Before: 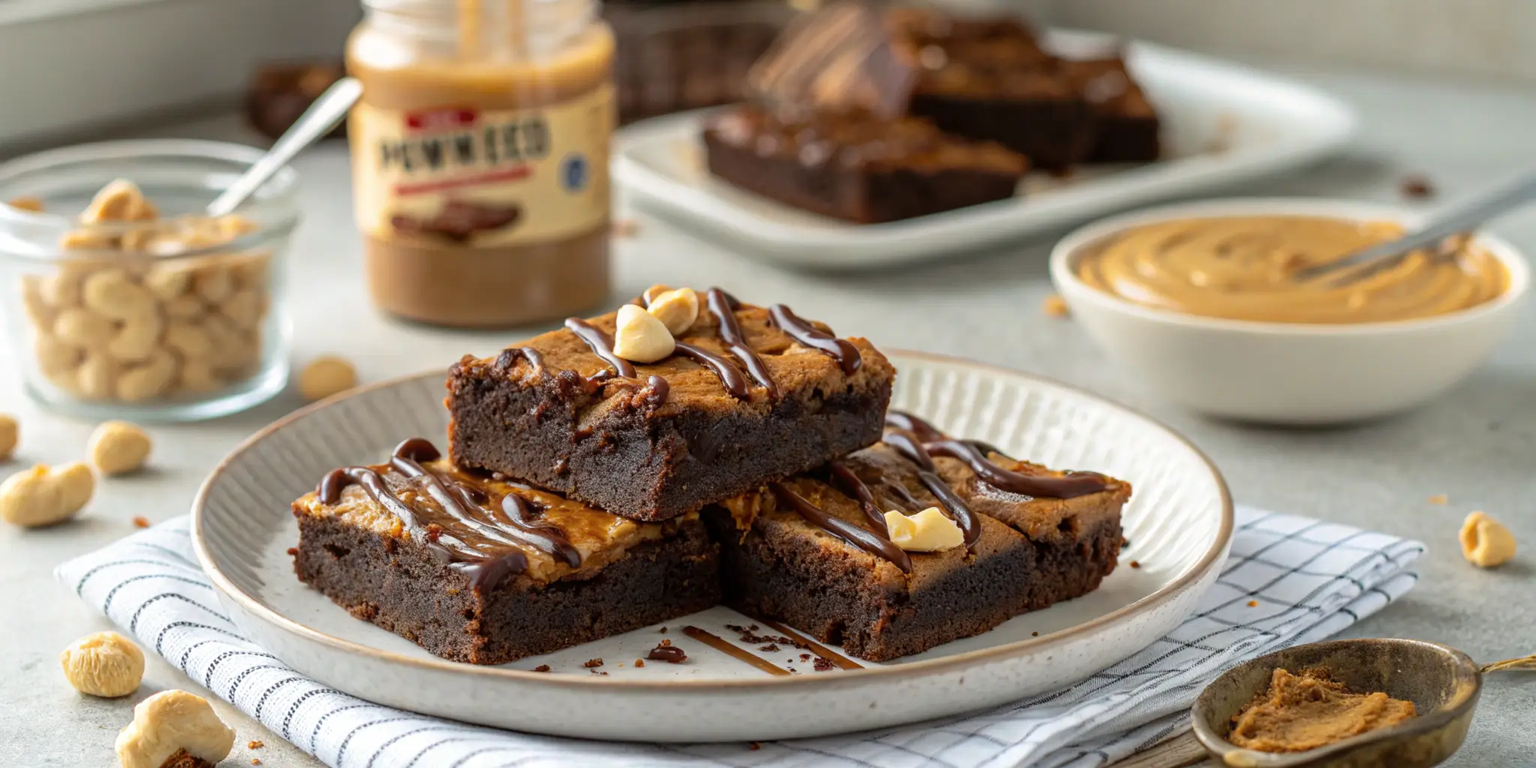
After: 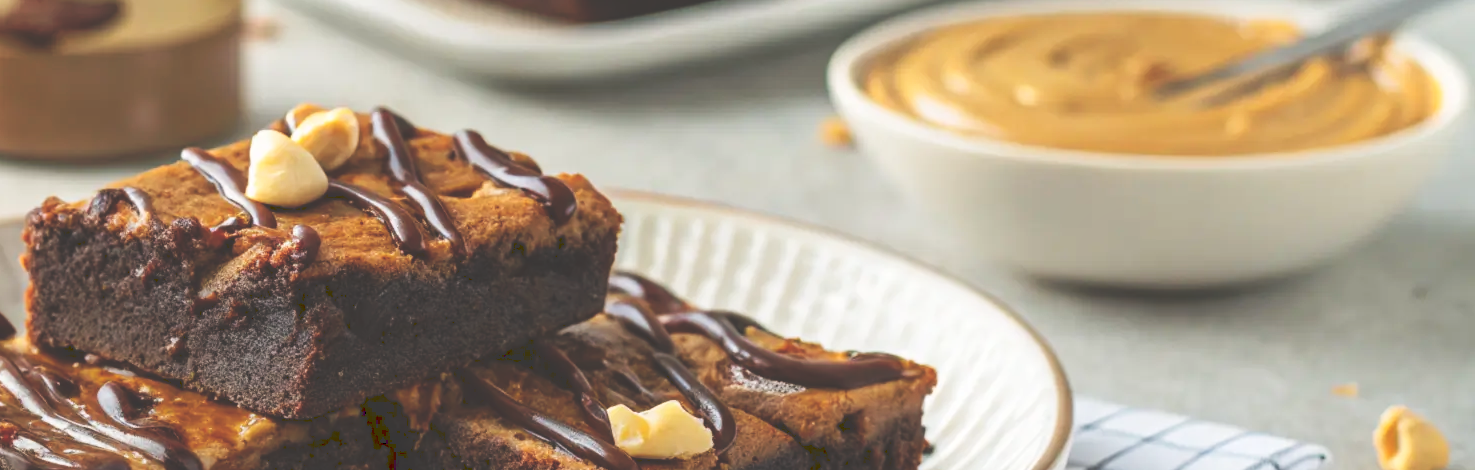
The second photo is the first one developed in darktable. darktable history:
tone curve: curves: ch0 [(0, 0) (0.003, 0.224) (0.011, 0.229) (0.025, 0.234) (0.044, 0.242) (0.069, 0.249) (0.1, 0.256) (0.136, 0.265) (0.177, 0.285) (0.224, 0.304) (0.277, 0.337) (0.335, 0.385) (0.399, 0.435) (0.468, 0.507) (0.543, 0.59) (0.623, 0.674) (0.709, 0.763) (0.801, 0.852) (0.898, 0.931) (1, 1)], preserve colors none
crop and rotate: left 27.938%, top 27.046%, bottom 27.046%
tone equalizer: on, module defaults
